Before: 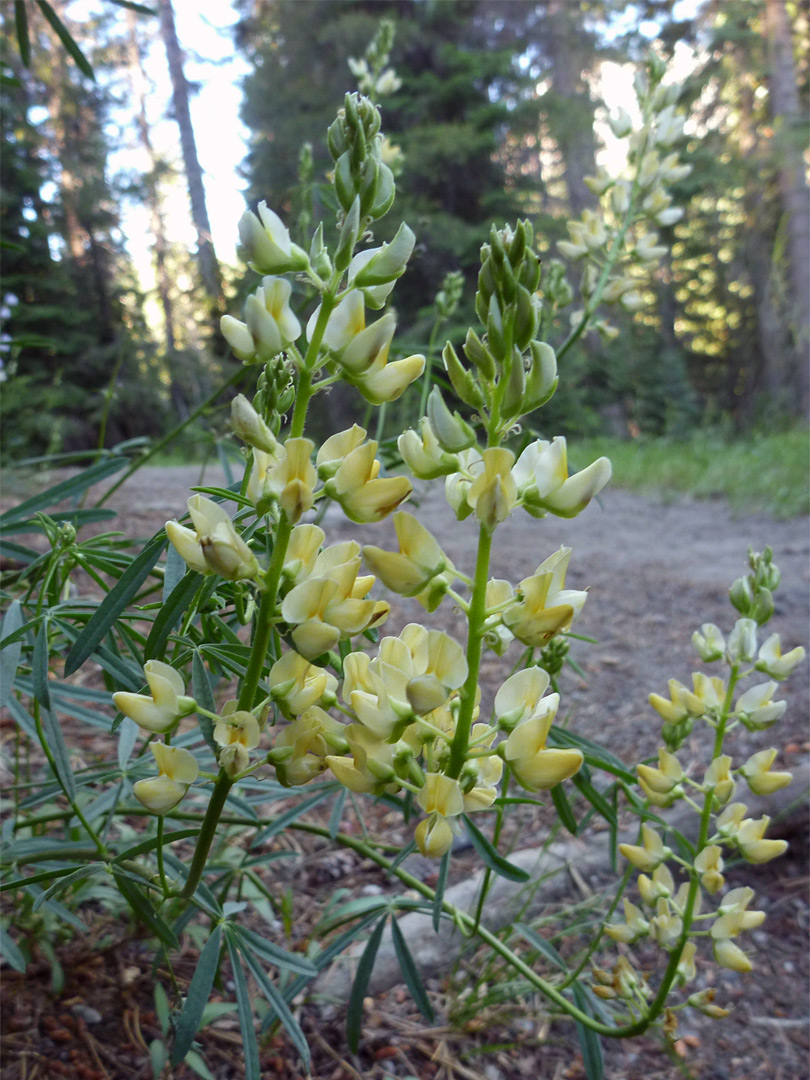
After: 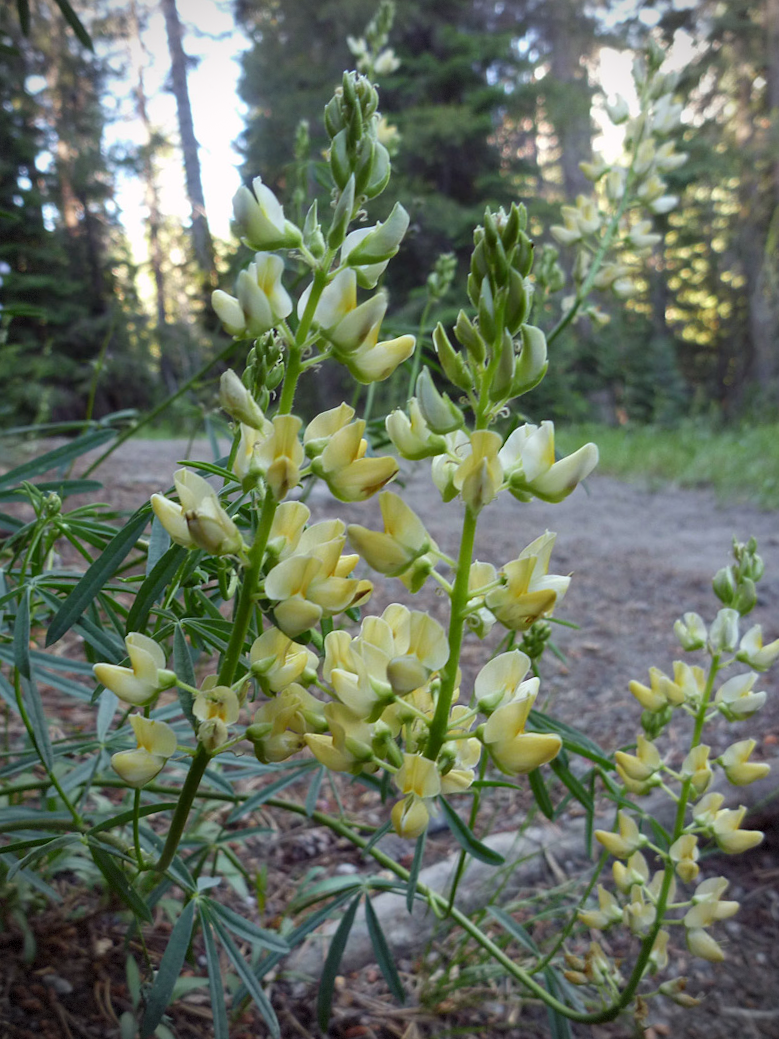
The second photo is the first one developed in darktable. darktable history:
crop and rotate: angle -1.69°
vignetting: dithering 8-bit output, unbound false
